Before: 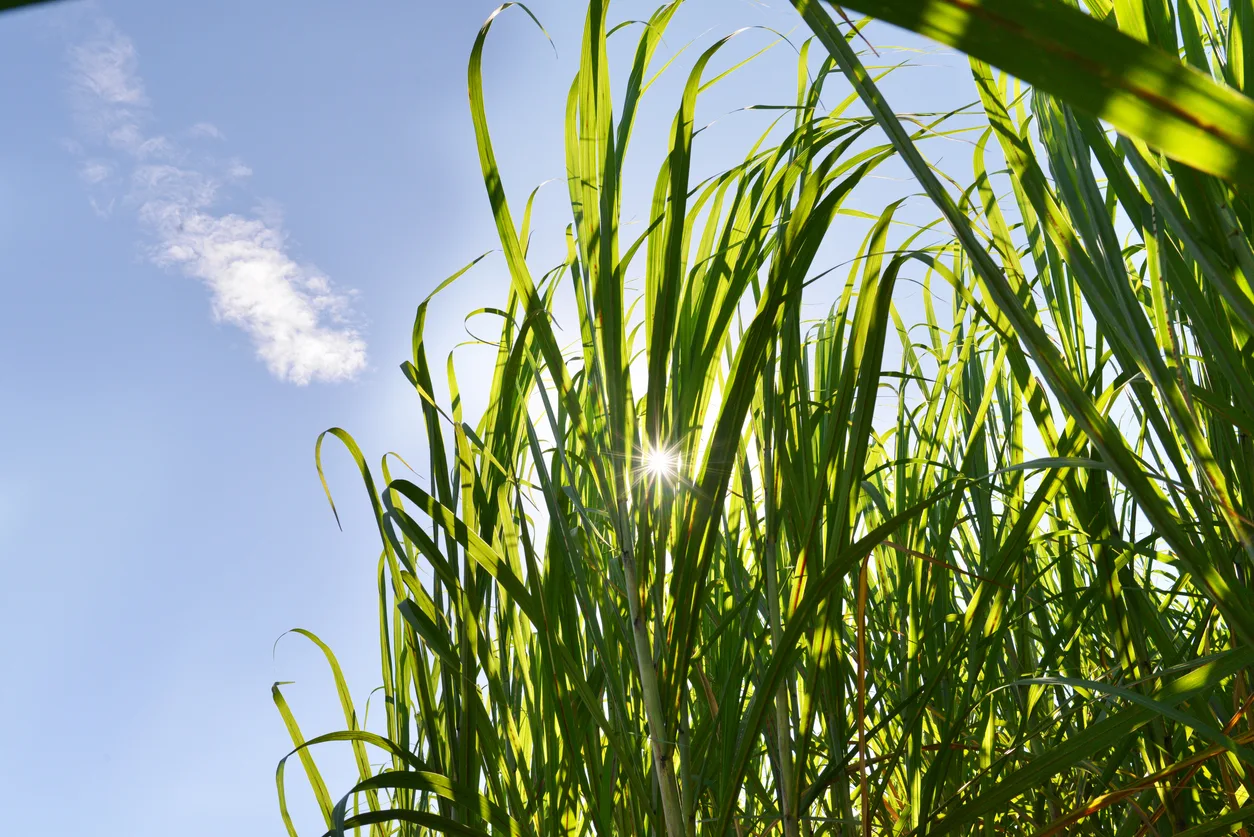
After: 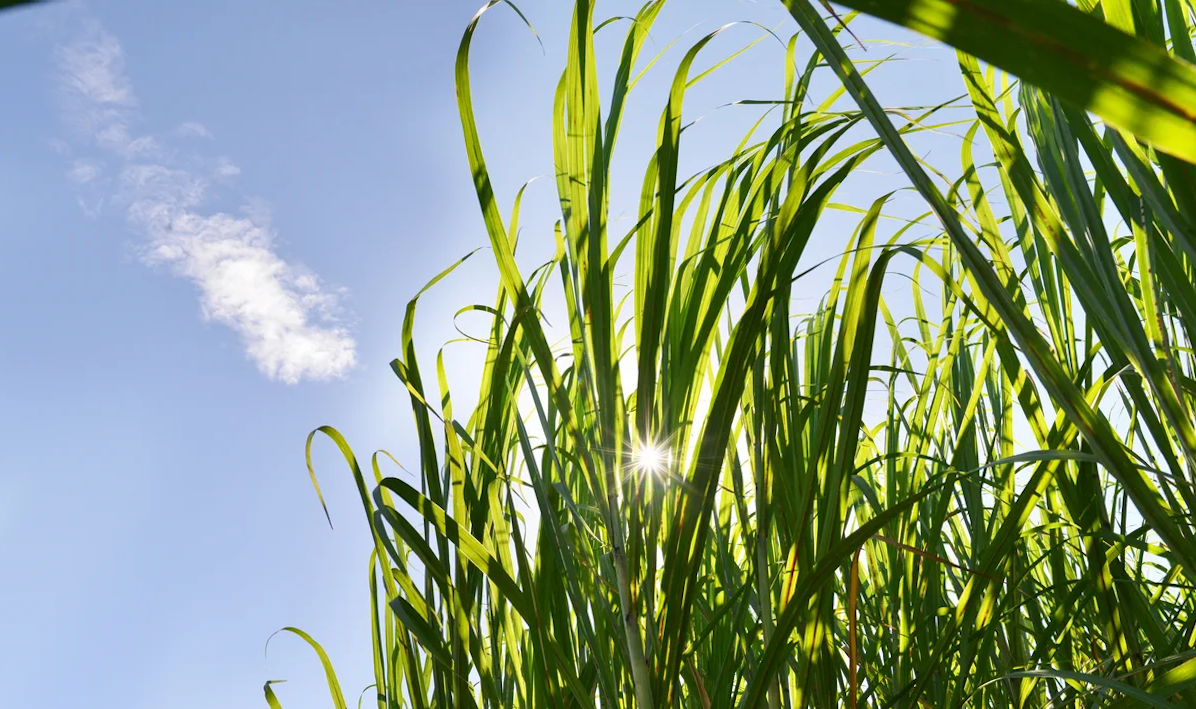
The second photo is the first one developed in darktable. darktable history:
crop and rotate: angle 0.442°, left 0.309%, right 3.178%, bottom 14.27%
contrast equalizer: y [[0.5 ×6], [0.5 ×6], [0.5 ×6], [0 ×6], [0, 0.039, 0.251, 0.29, 0.293, 0.292]], mix -1
